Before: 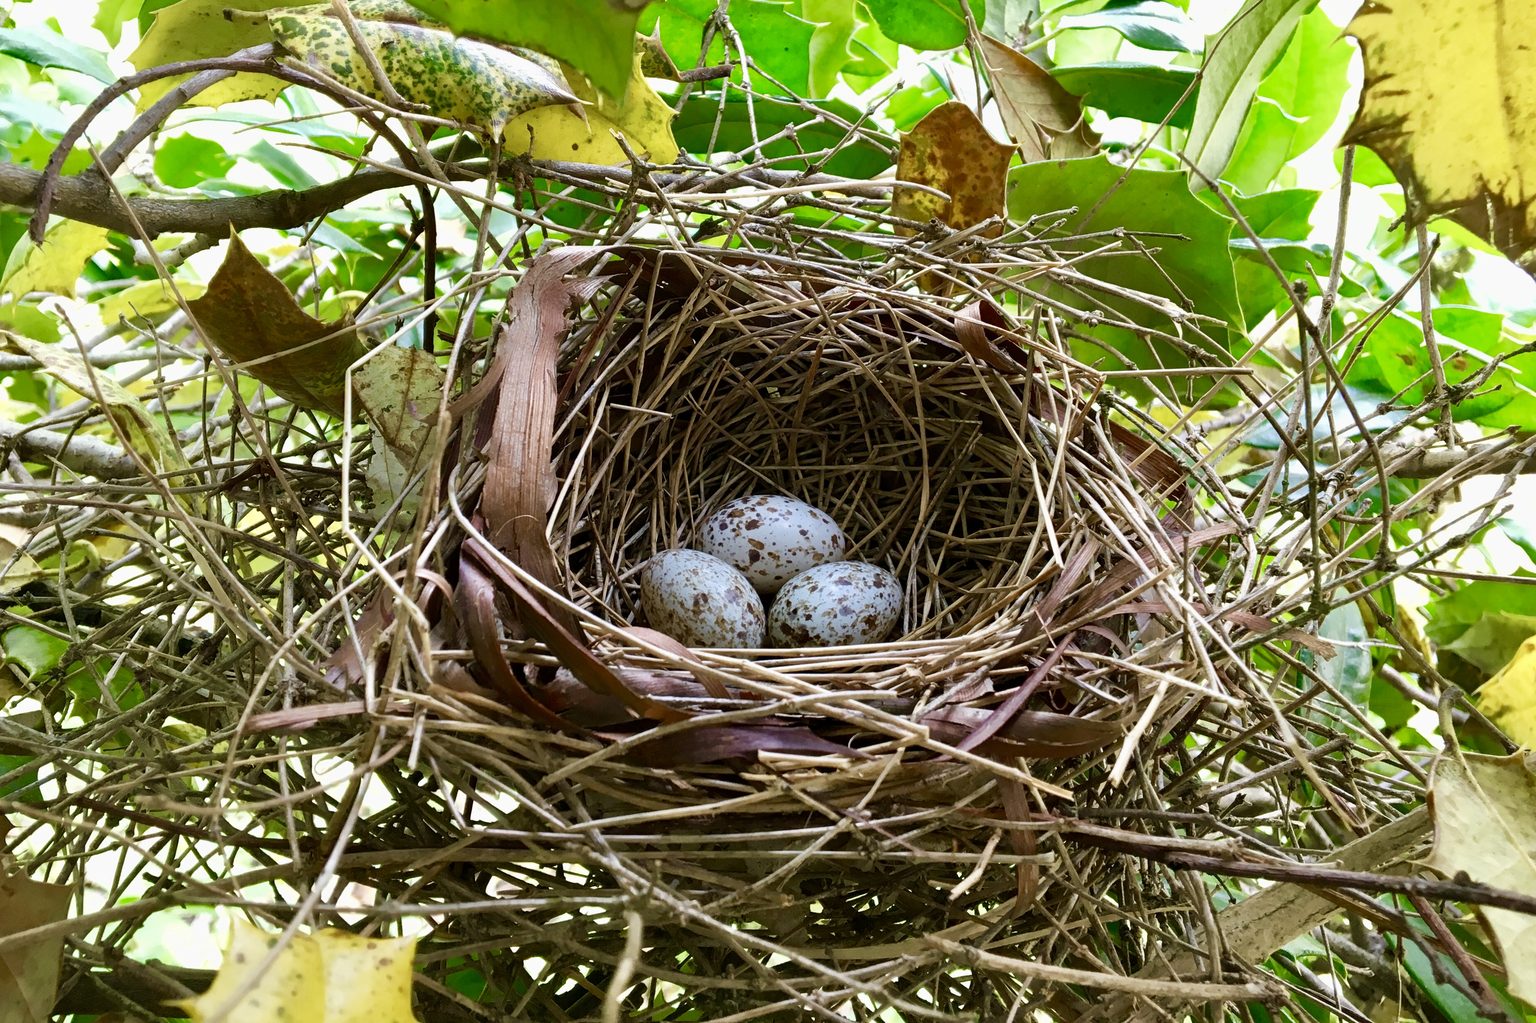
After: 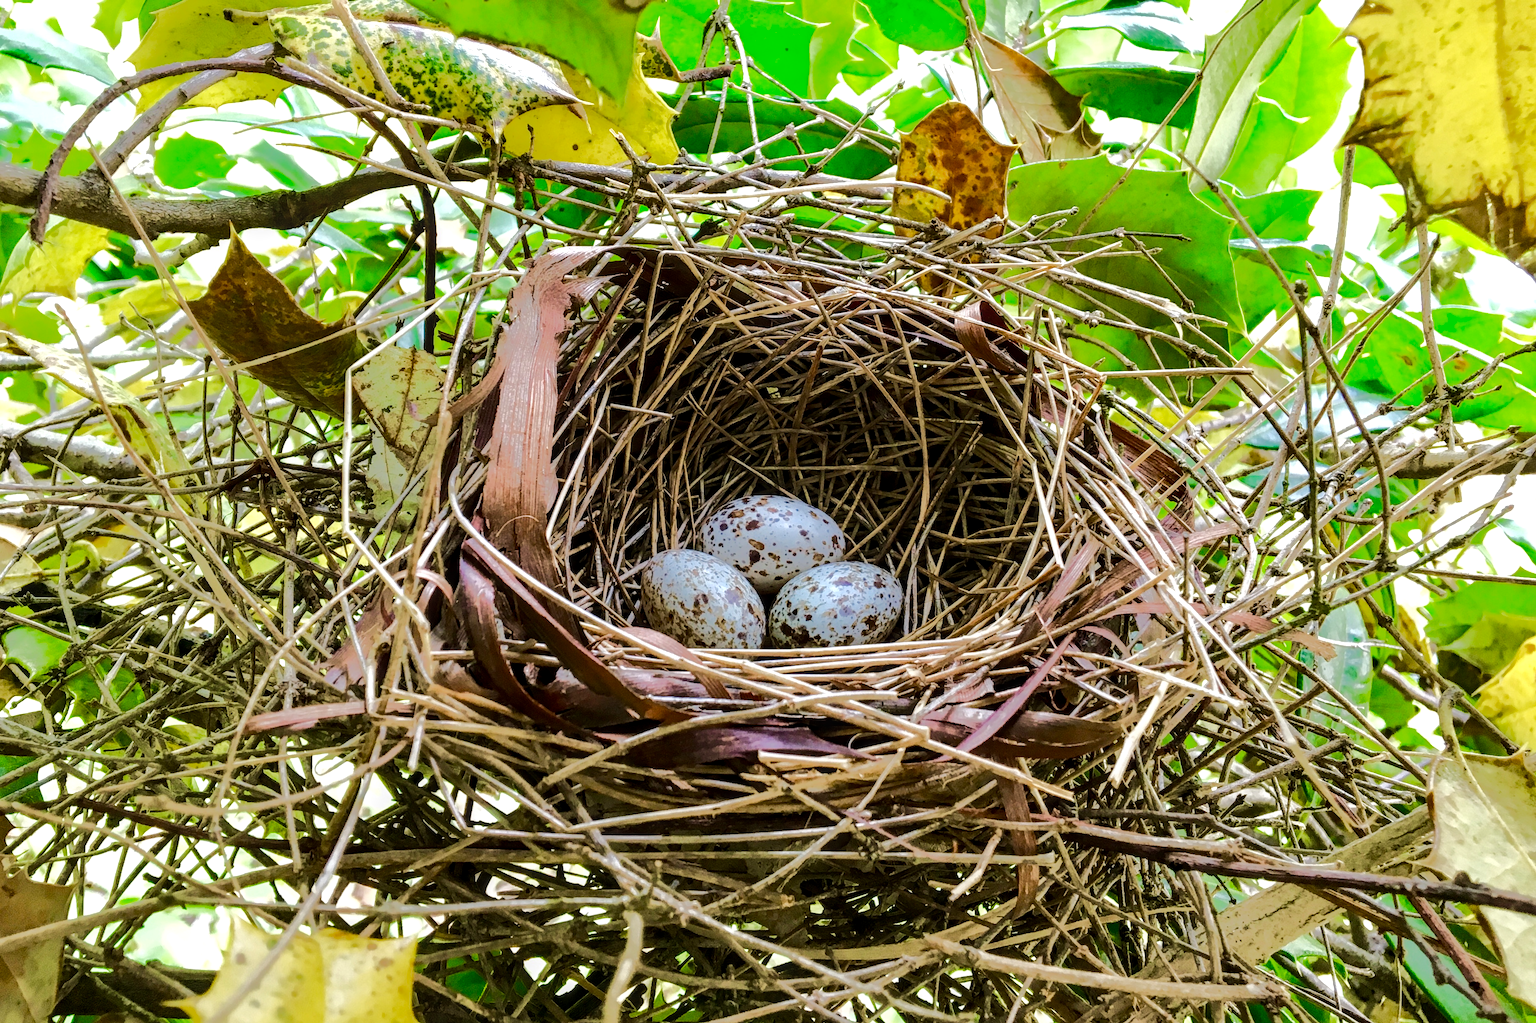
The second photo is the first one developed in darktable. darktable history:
tone equalizer: -8 EV -0.532 EV, -7 EV -0.329 EV, -6 EV -0.093 EV, -5 EV 0.427 EV, -4 EV 0.946 EV, -3 EV 0.8 EV, -2 EV -0.01 EV, -1 EV 0.14 EV, +0 EV -0.018 EV, edges refinement/feathering 500, mask exposure compensation -1.57 EV, preserve details no
local contrast: detail 130%
